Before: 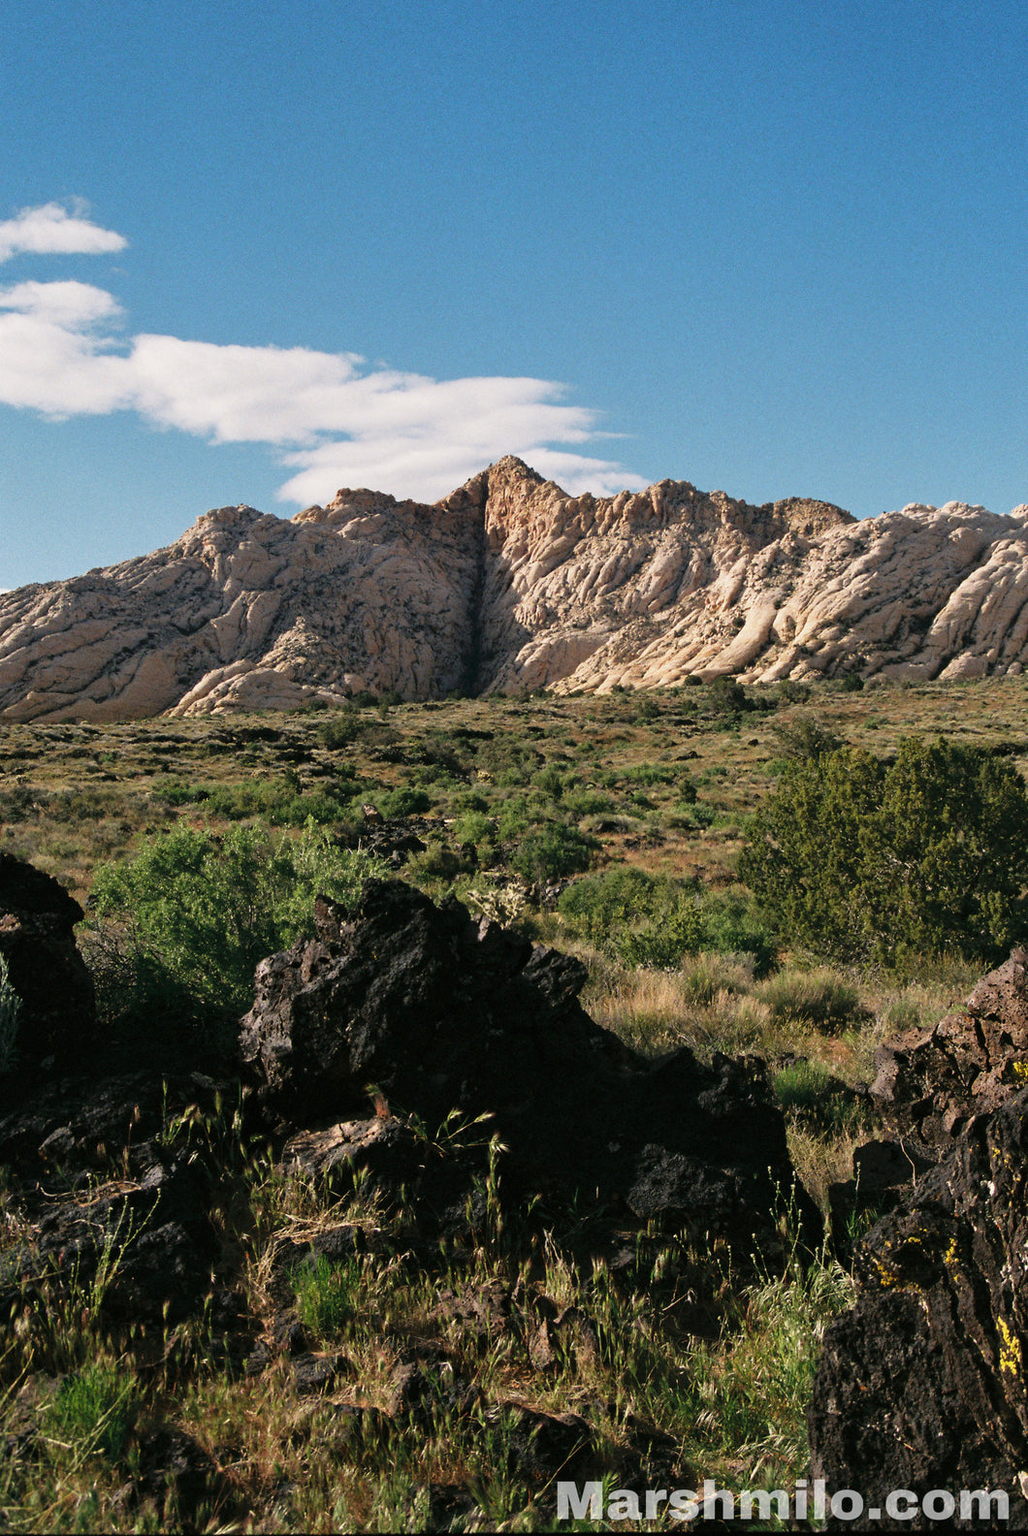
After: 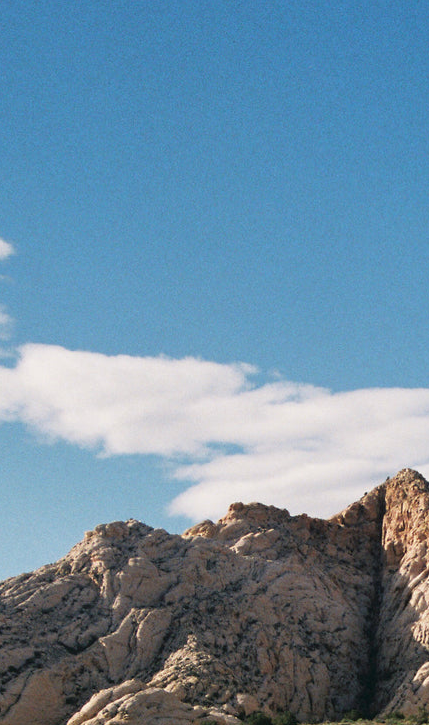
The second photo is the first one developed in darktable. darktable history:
crop and rotate: left 11.183%, top 0.07%, right 48.26%, bottom 54.117%
